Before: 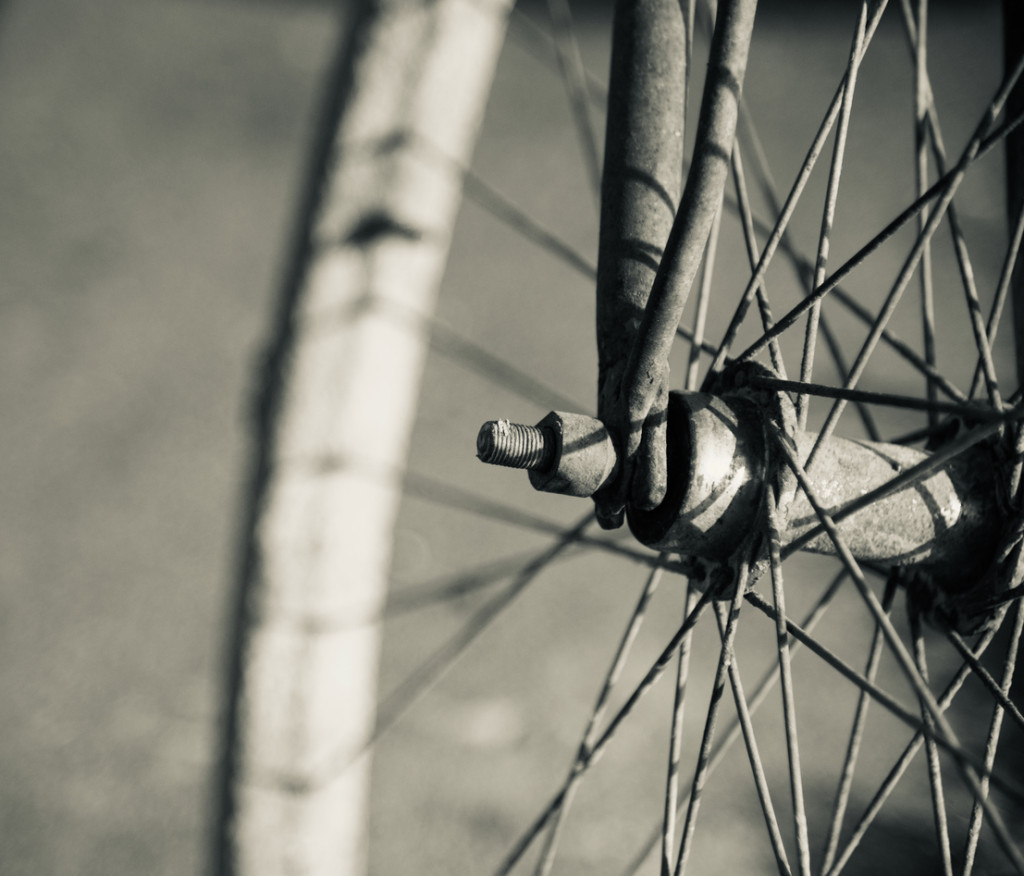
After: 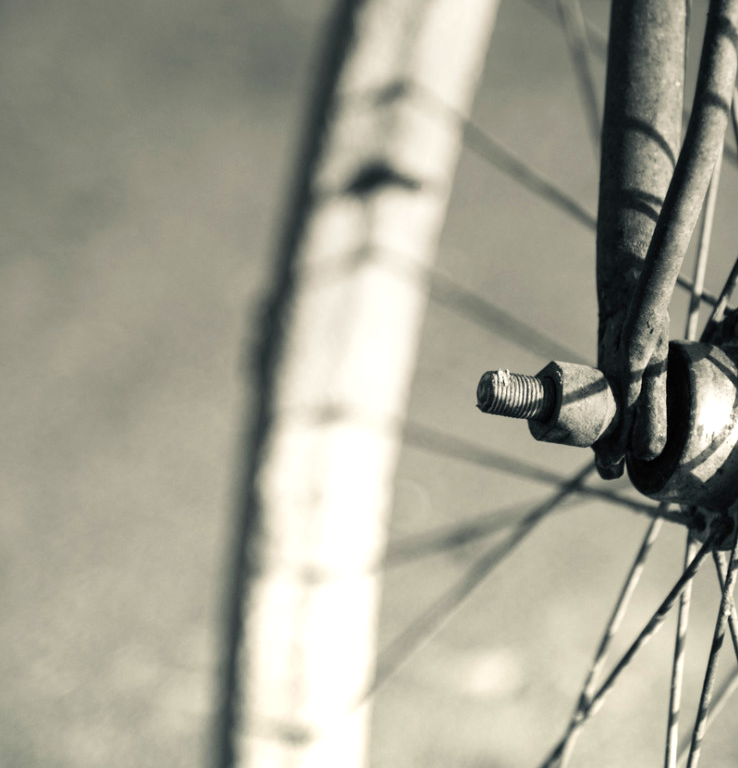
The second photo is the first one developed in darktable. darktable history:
graduated density: rotation 5.63°, offset 76.9
crop: top 5.803%, right 27.864%, bottom 5.804%
exposure: black level correction 0, exposure 0.9 EV, compensate highlight preservation false
